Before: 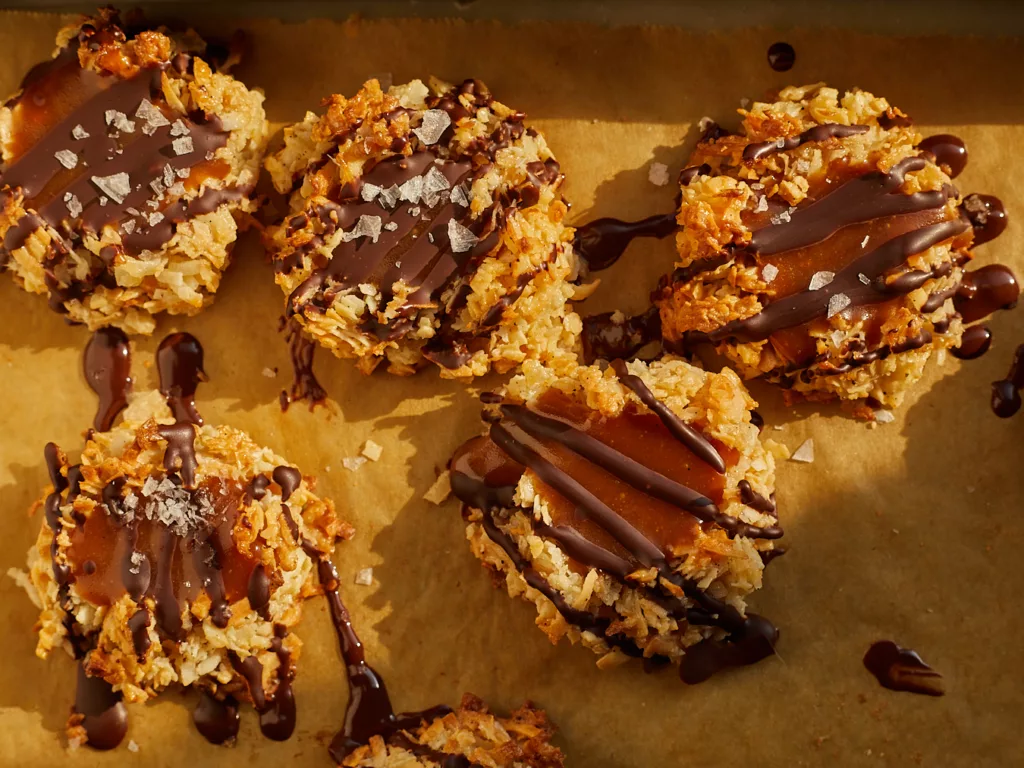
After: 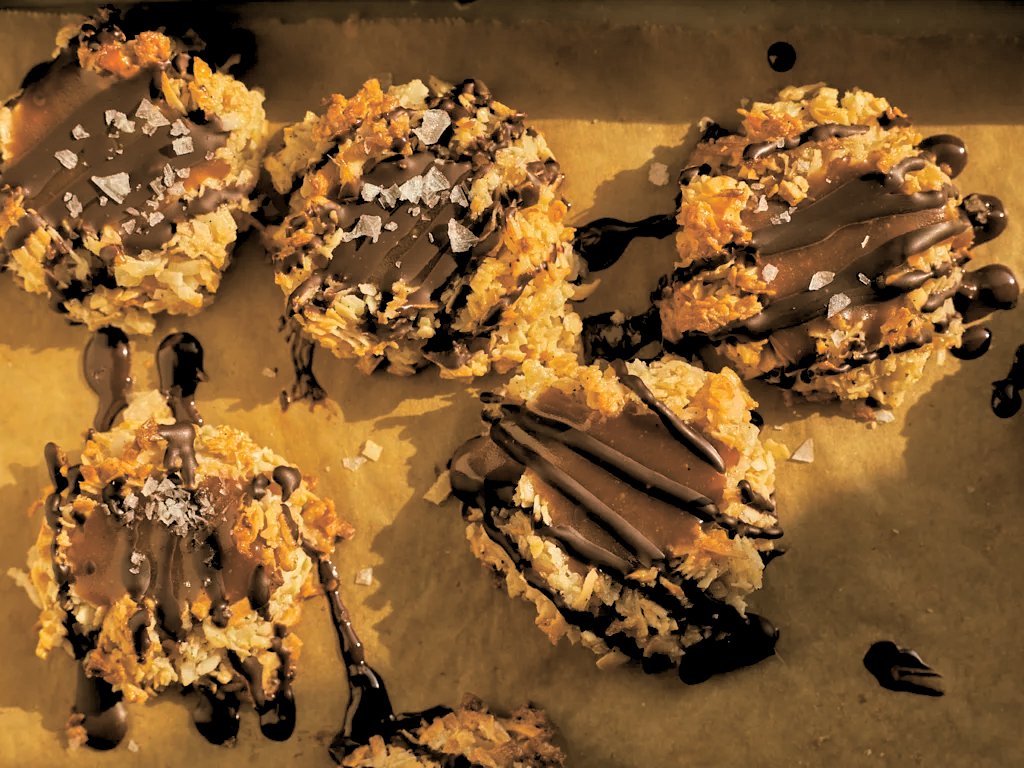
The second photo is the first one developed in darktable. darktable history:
shadows and highlights: shadows 37.27, highlights -28.18, soften with gaussian
rgb levels: levels [[0.013, 0.434, 0.89], [0, 0.5, 1], [0, 0.5, 1]]
split-toning: shadows › hue 37.98°, highlights › hue 185.58°, balance -55.261
